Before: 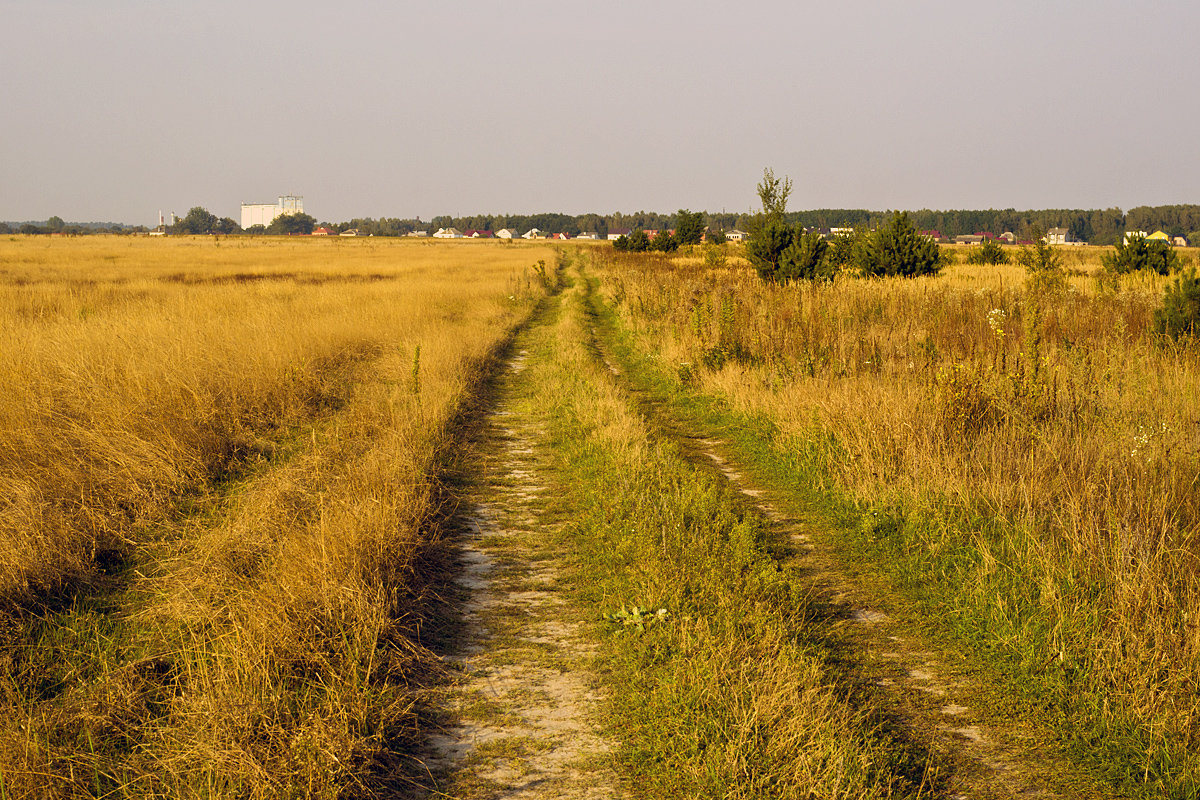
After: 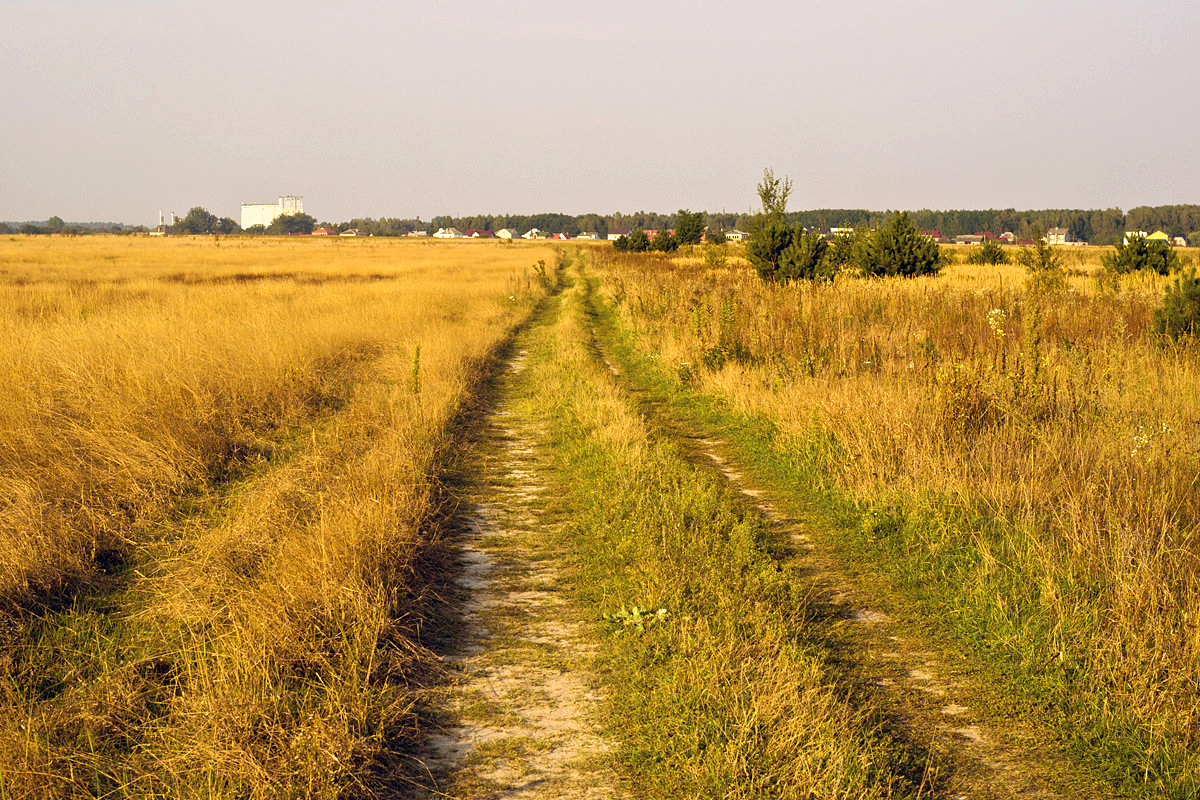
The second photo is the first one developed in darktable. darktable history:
exposure: exposure 0.351 EV, compensate exposure bias true, compensate highlight preservation false
